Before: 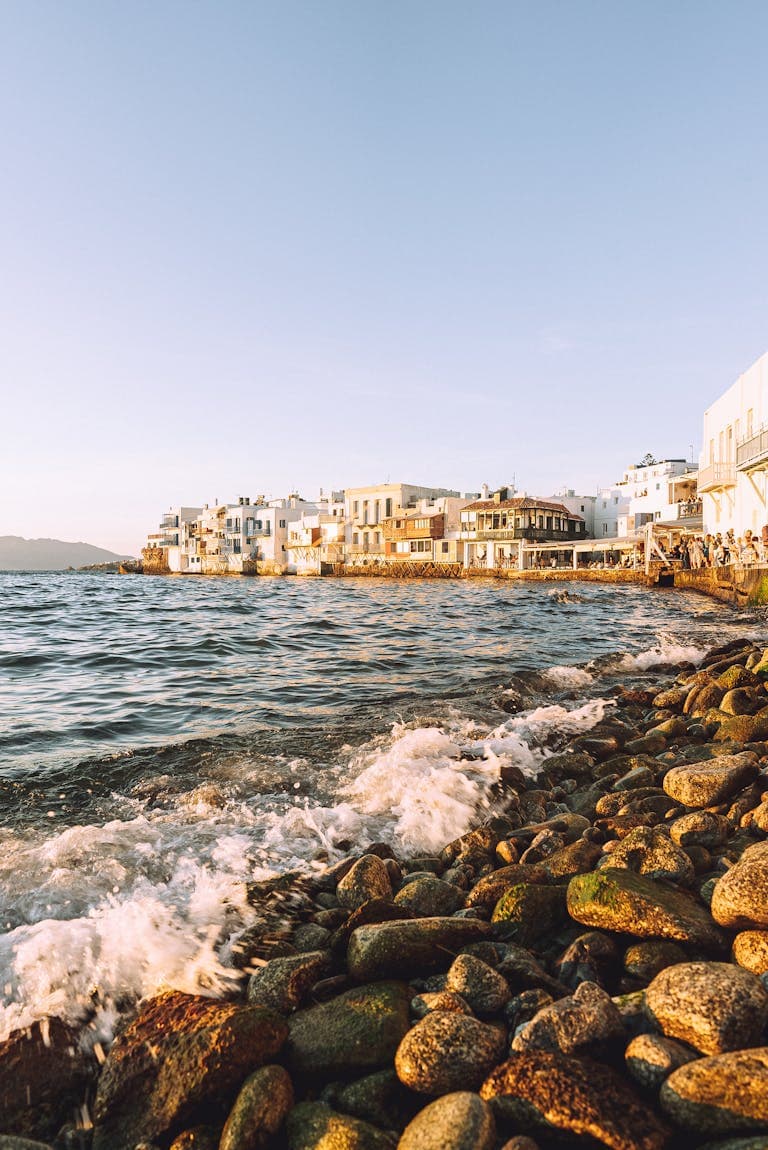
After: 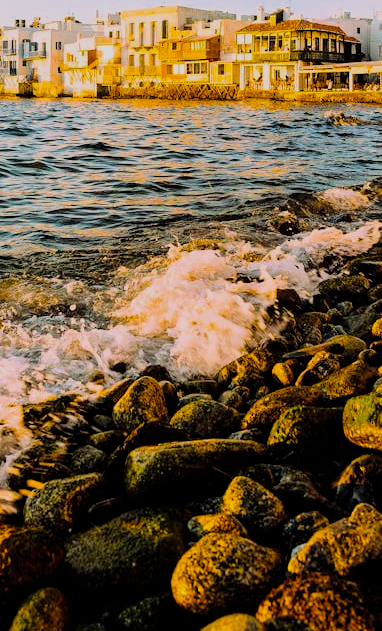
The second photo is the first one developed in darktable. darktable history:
crop: left 29.256%, top 41.629%, right 20.969%, bottom 3.477%
filmic rgb: black relative exposure -4.4 EV, white relative exposure 5.03 EV, hardness 2.19, latitude 40.12%, contrast 1.151, highlights saturation mix 10.35%, shadows ↔ highlights balance 1.11%
color balance rgb: shadows lift › chroma 1.904%, shadows lift › hue 265.34°, linear chroma grading › global chroma 9.327%, perceptual saturation grading › global saturation 99.985%
